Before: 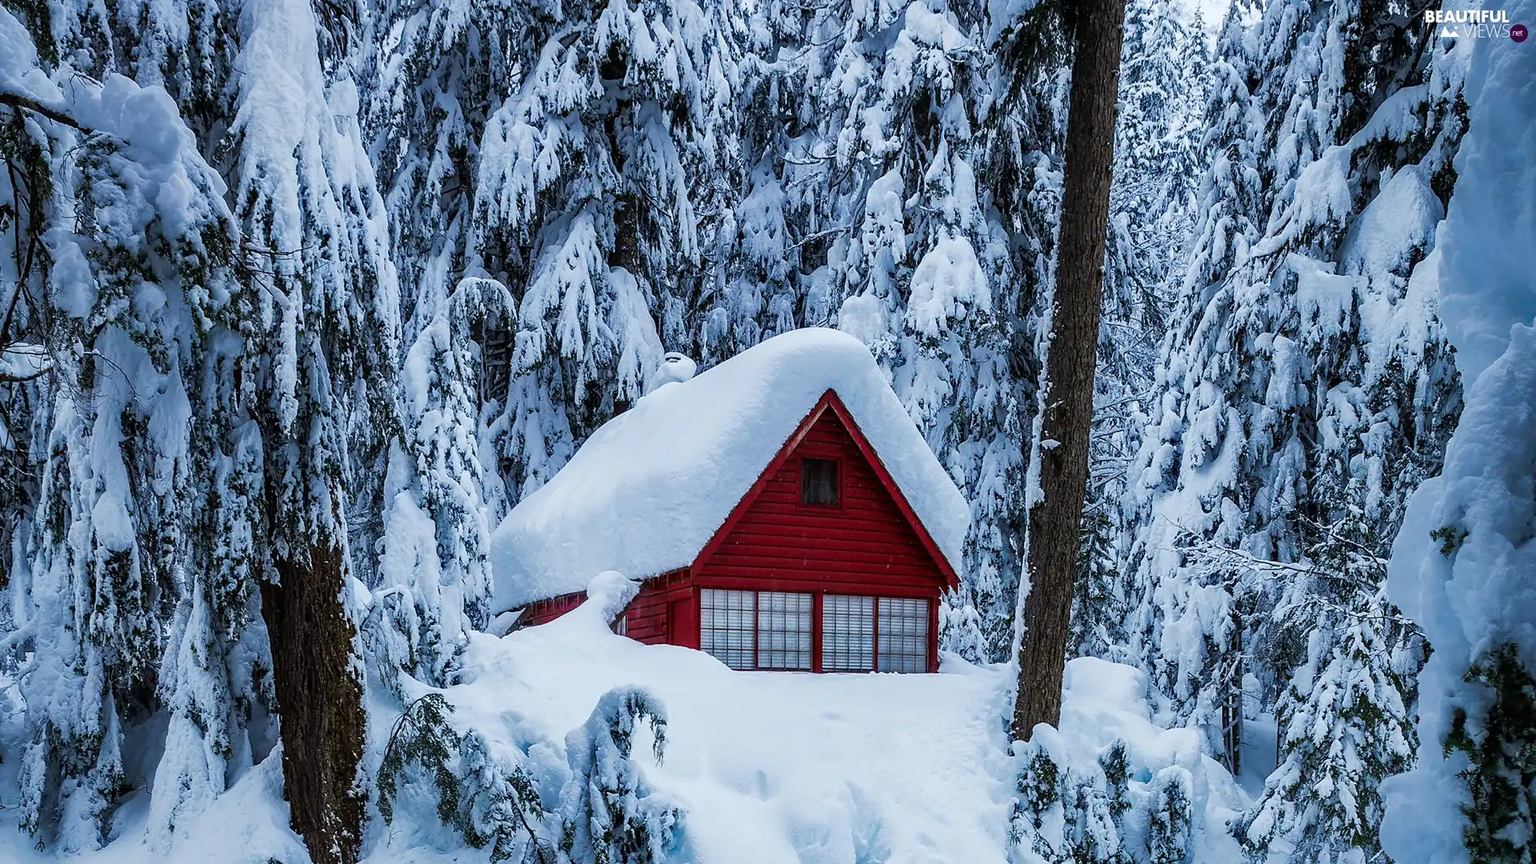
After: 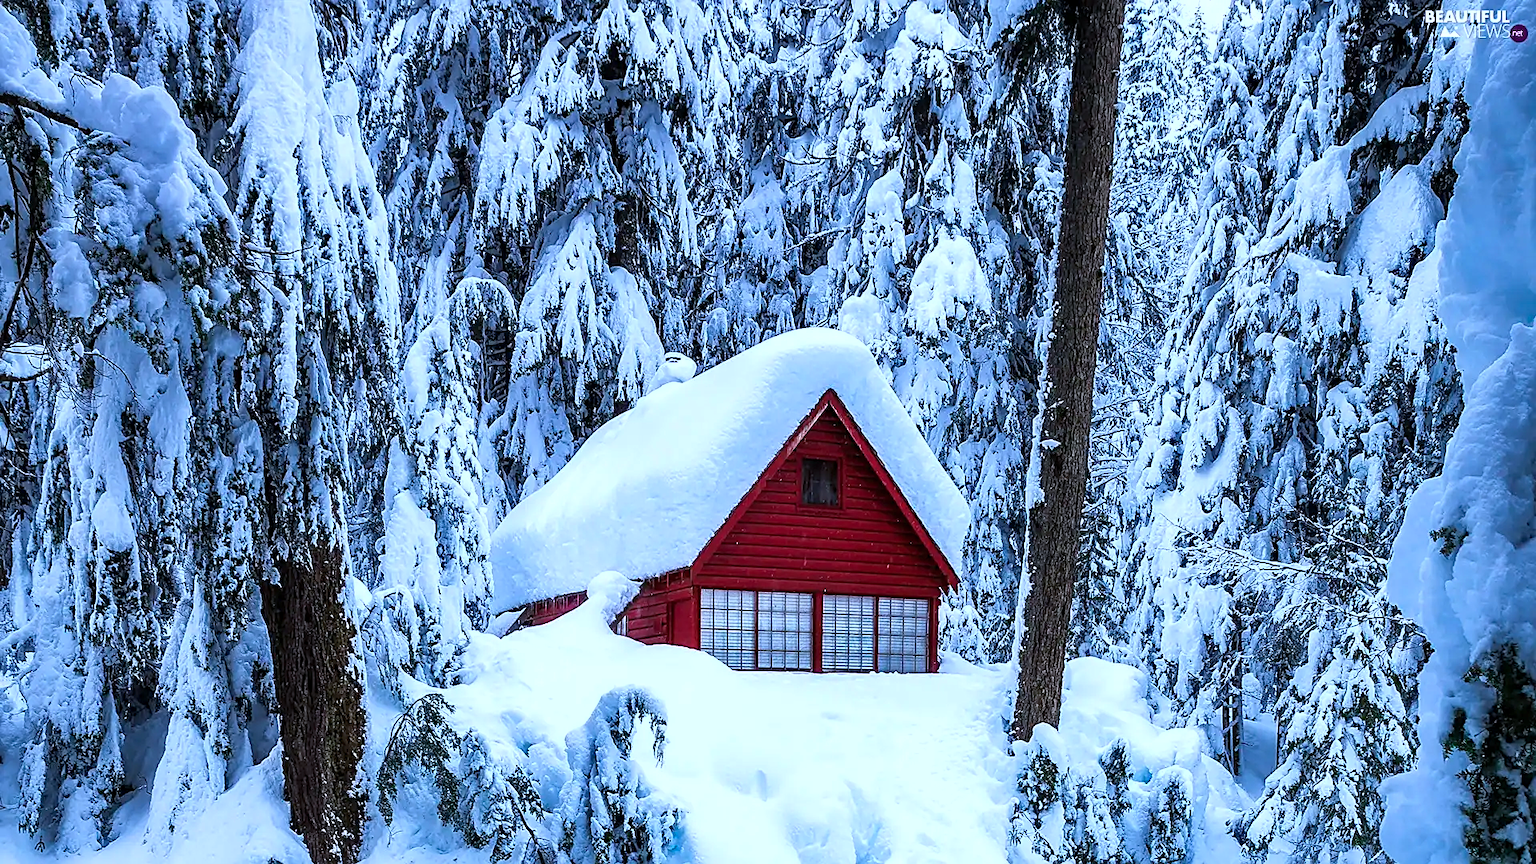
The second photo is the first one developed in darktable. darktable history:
color balance rgb: global vibrance 10%
color calibration: illuminant as shot in camera, x 0.37, y 0.382, temperature 4313.32 K
sharpen: on, module defaults
fill light: on, module defaults
exposure: black level correction 0.001, exposure 0.5 EV, compensate exposure bias true, compensate highlight preservation false
